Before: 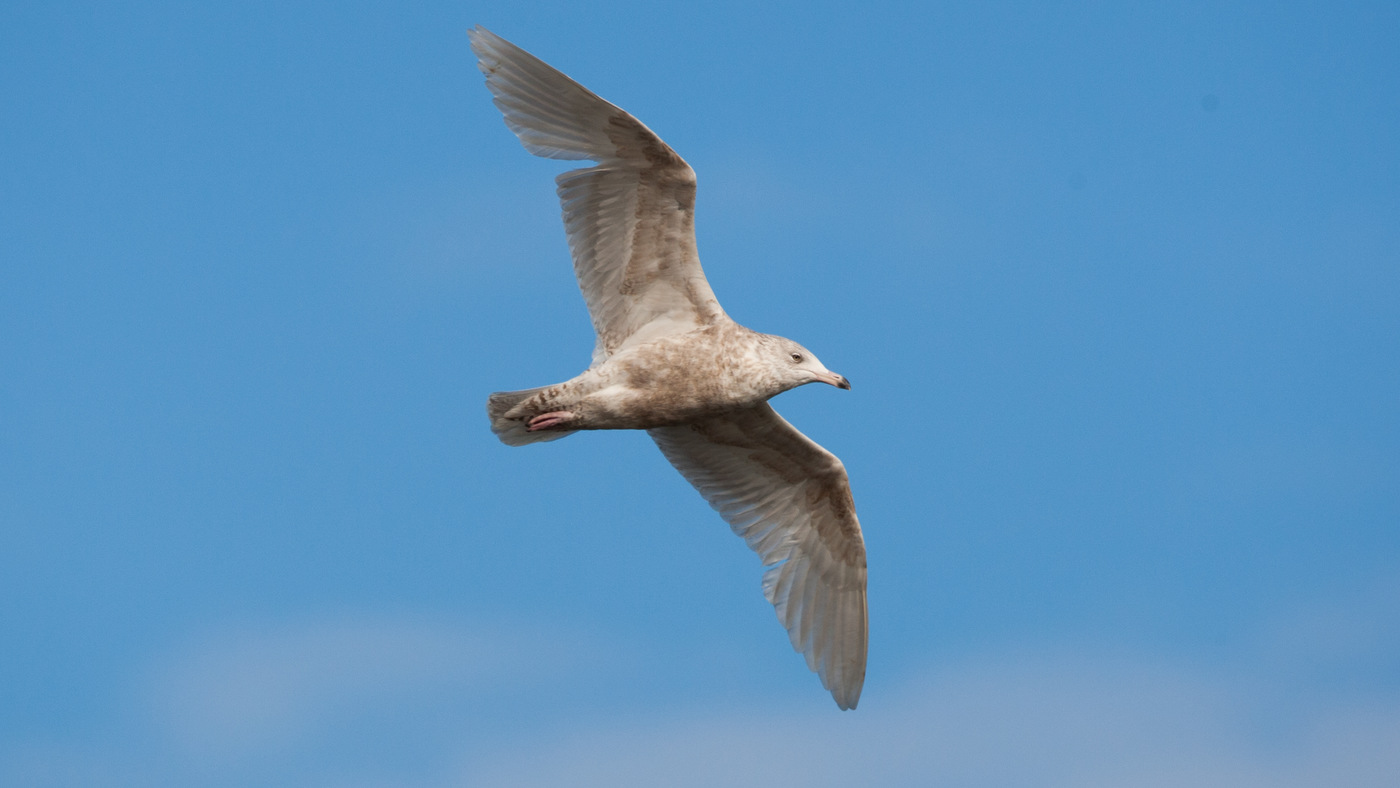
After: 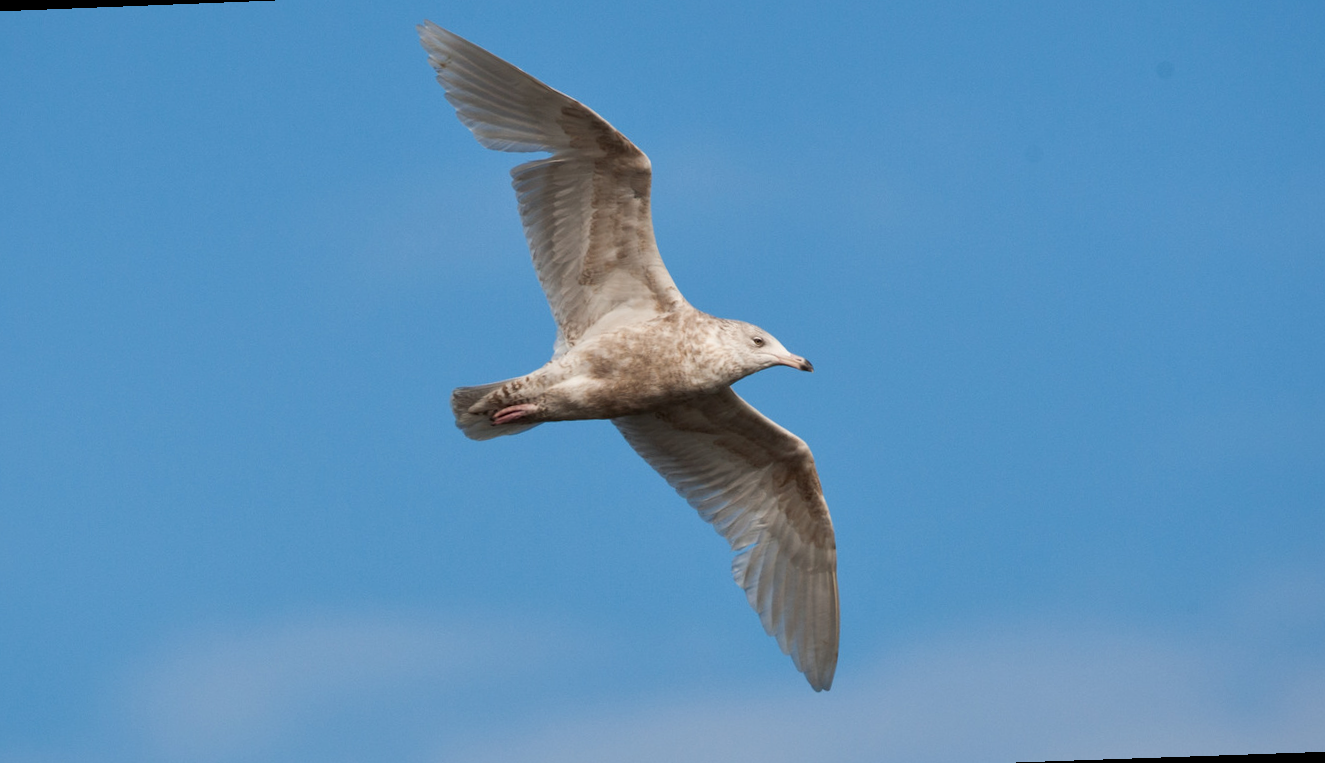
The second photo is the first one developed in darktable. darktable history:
rotate and perspective: rotation -2.12°, lens shift (vertical) 0.009, lens shift (horizontal) -0.008, automatic cropping original format, crop left 0.036, crop right 0.964, crop top 0.05, crop bottom 0.959
tone equalizer: -7 EV 0.18 EV, -6 EV 0.12 EV, -5 EV 0.08 EV, -4 EV 0.04 EV, -2 EV -0.02 EV, -1 EV -0.04 EV, +0 EV -0.06 EV, luminance estimator HSV value / RGB max
local contrast: mode bilateral grid, contrast 20, coarseness 50, detail 120%, midtone range 0.2
